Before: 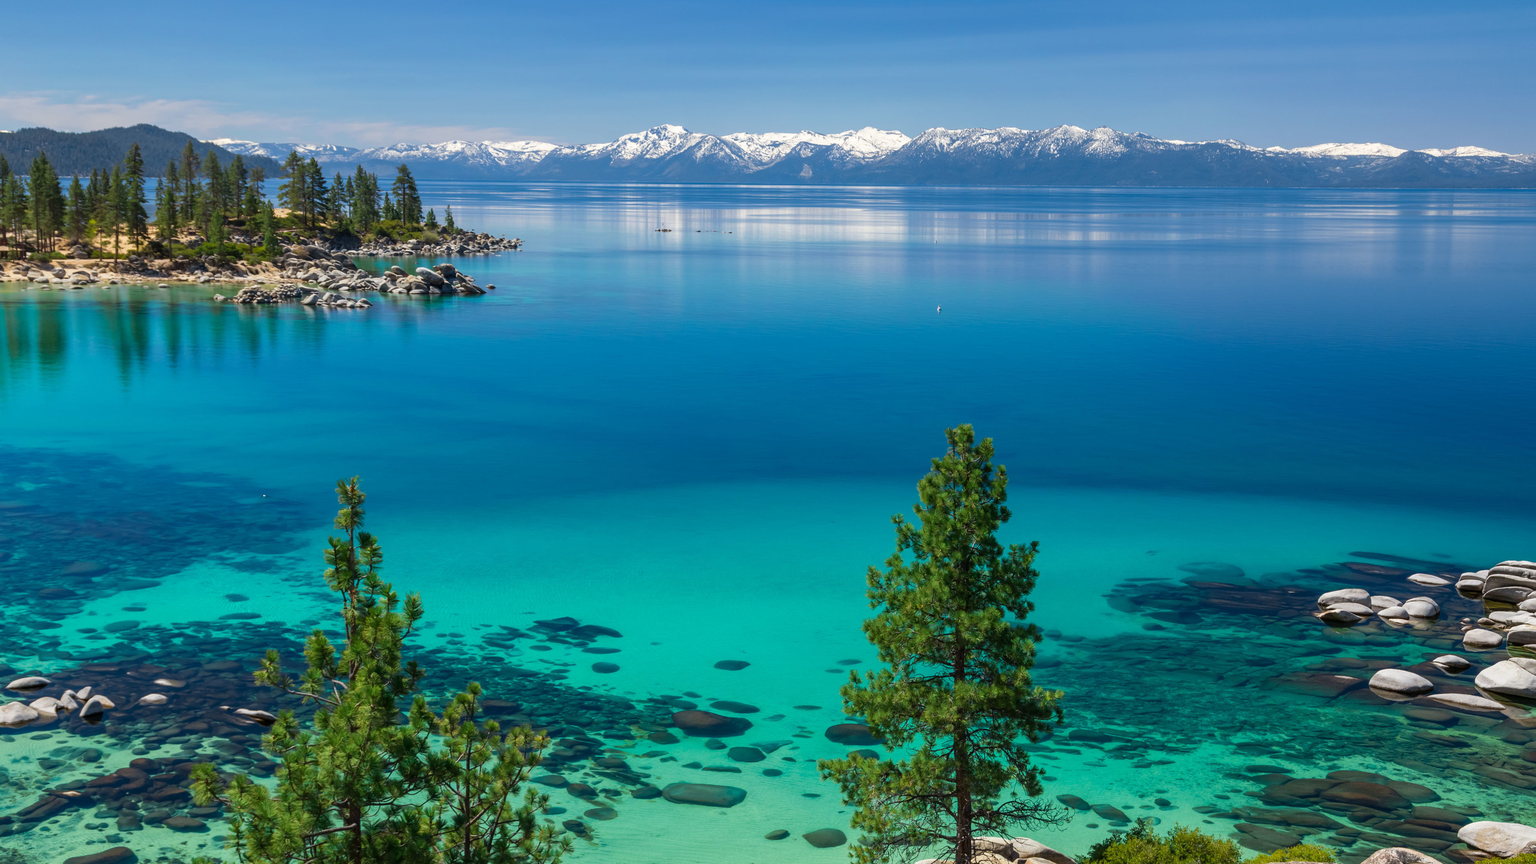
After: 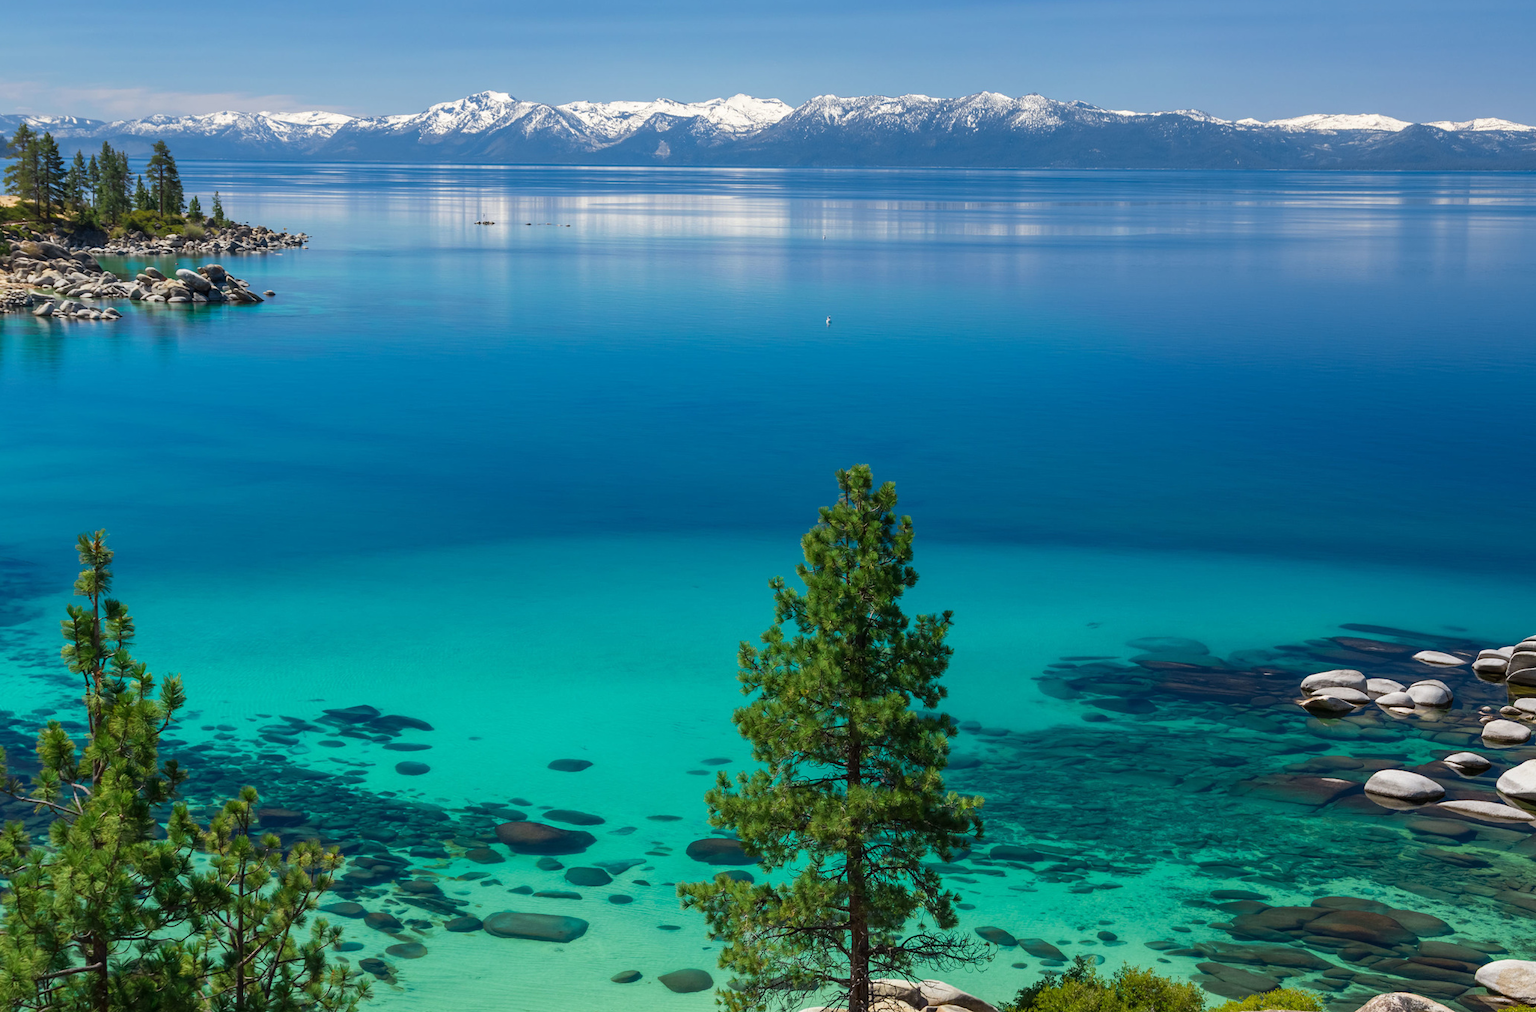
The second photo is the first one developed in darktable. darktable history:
crop and rotate: left 17.923%, top 5.993%, right 1.848%
